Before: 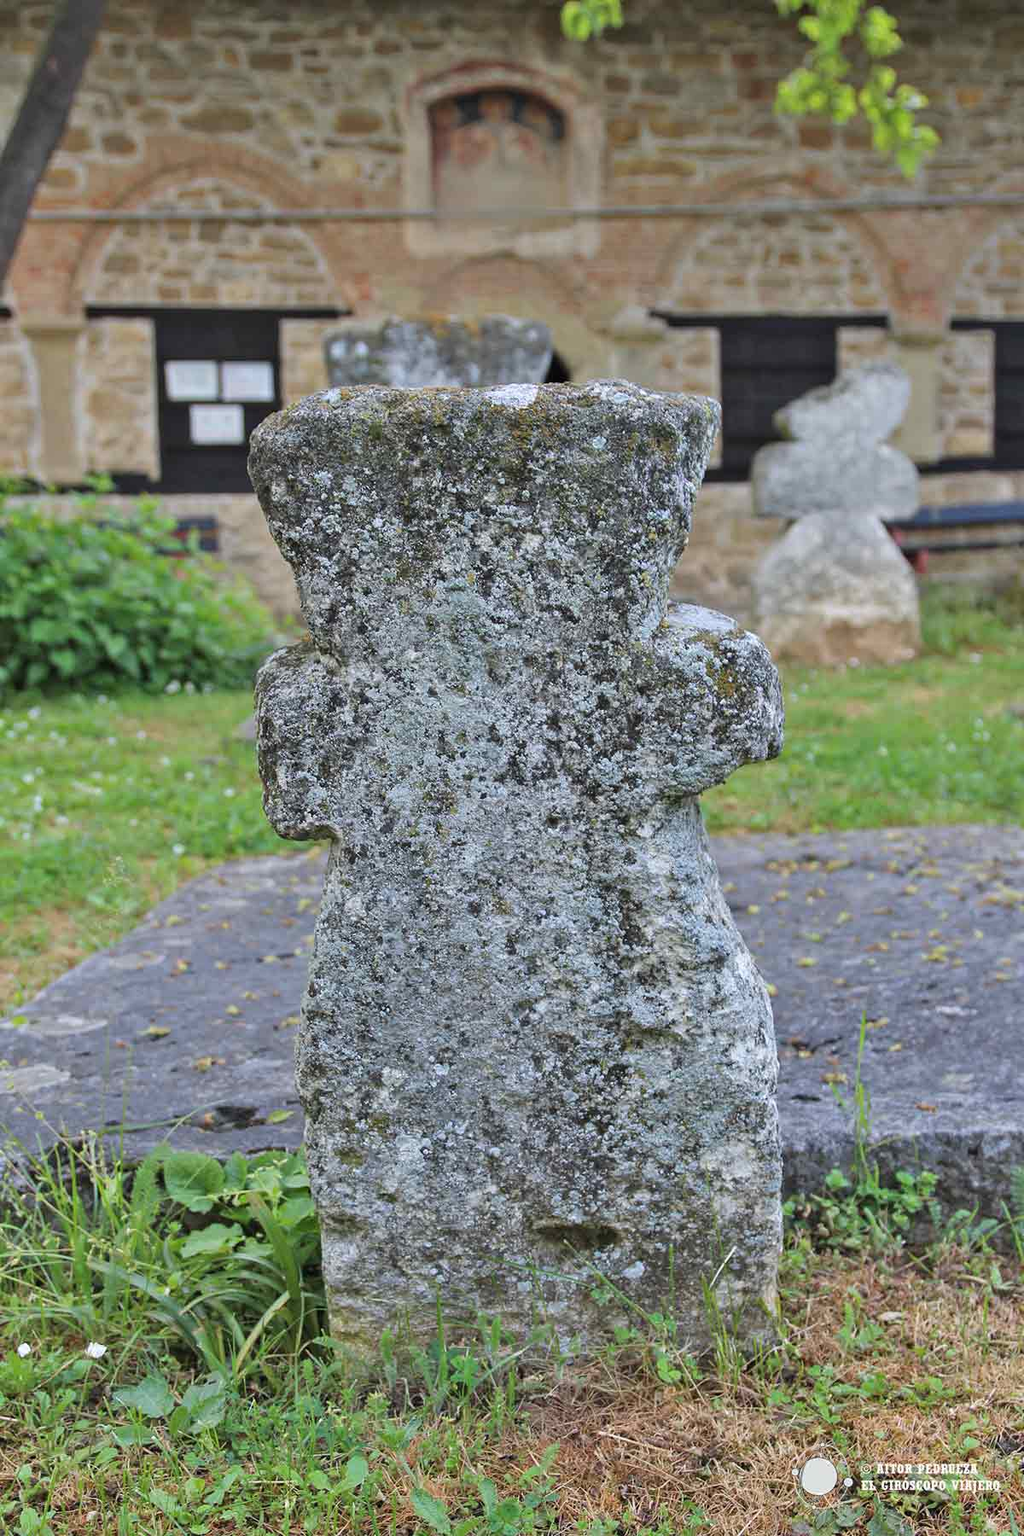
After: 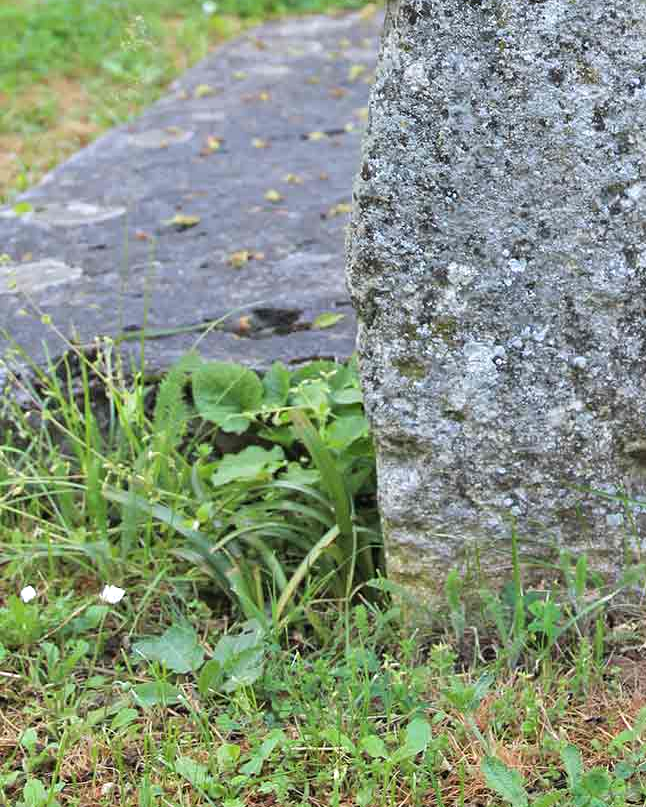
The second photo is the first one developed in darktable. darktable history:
crop and rotate: top 54.928%, right 46.115%, bottom 0.205%
tone equalizer: -8 EV -0.433 EV, -7 EV -0.378 EV, -6 EV -0.323 EV, -5 EV -0.2 EV, -3 EV 0.214 EV, -2 EV 0.338 EV, -1 EV 0.415 EV, +0 EV 0.443 EV
